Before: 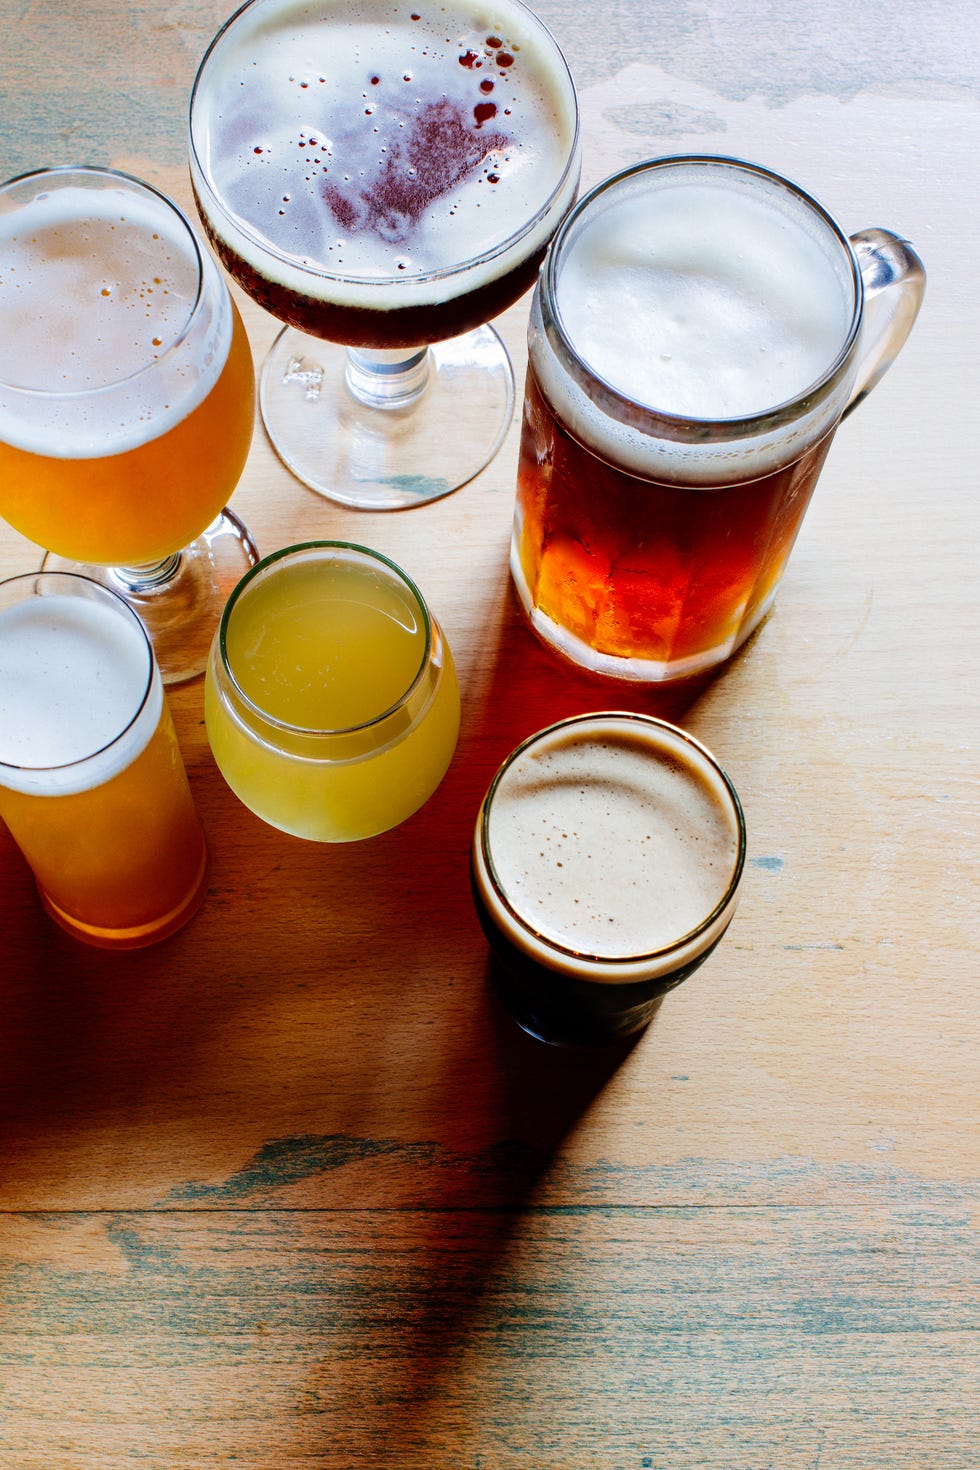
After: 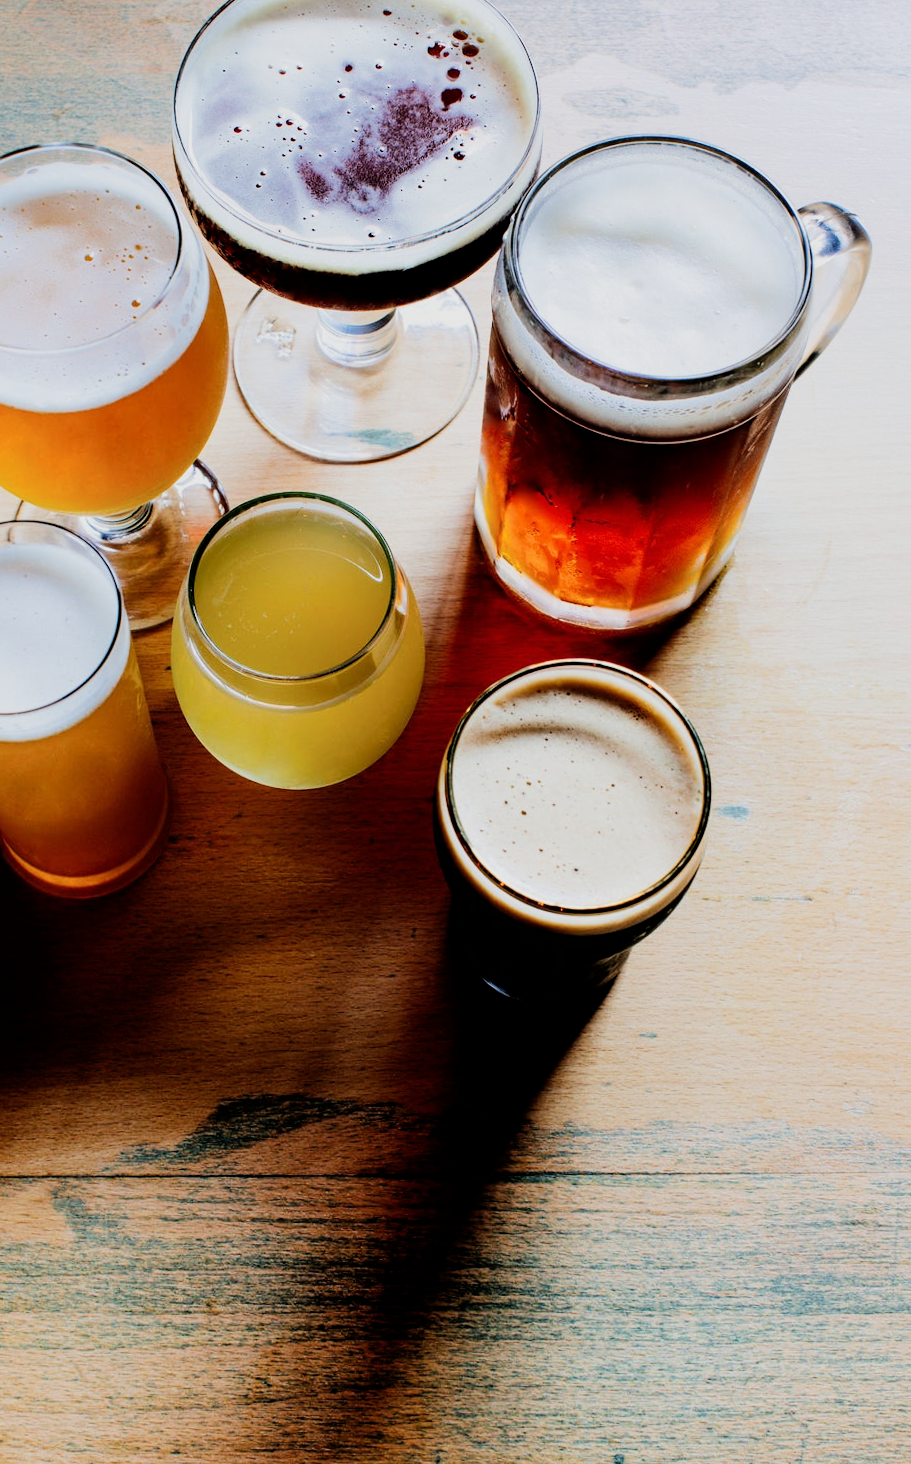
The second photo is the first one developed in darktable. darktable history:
rotate and perspective: rotation 0.215°, lens shift (vertical) -0.139, crop left 0.069, crop right 0.939, crop top 0.002, crop bottom 0.996
filmic rgb: black relative exposure -5 EV, hardness 2.88, contrast 1.4, highlights saturation mix -30%
